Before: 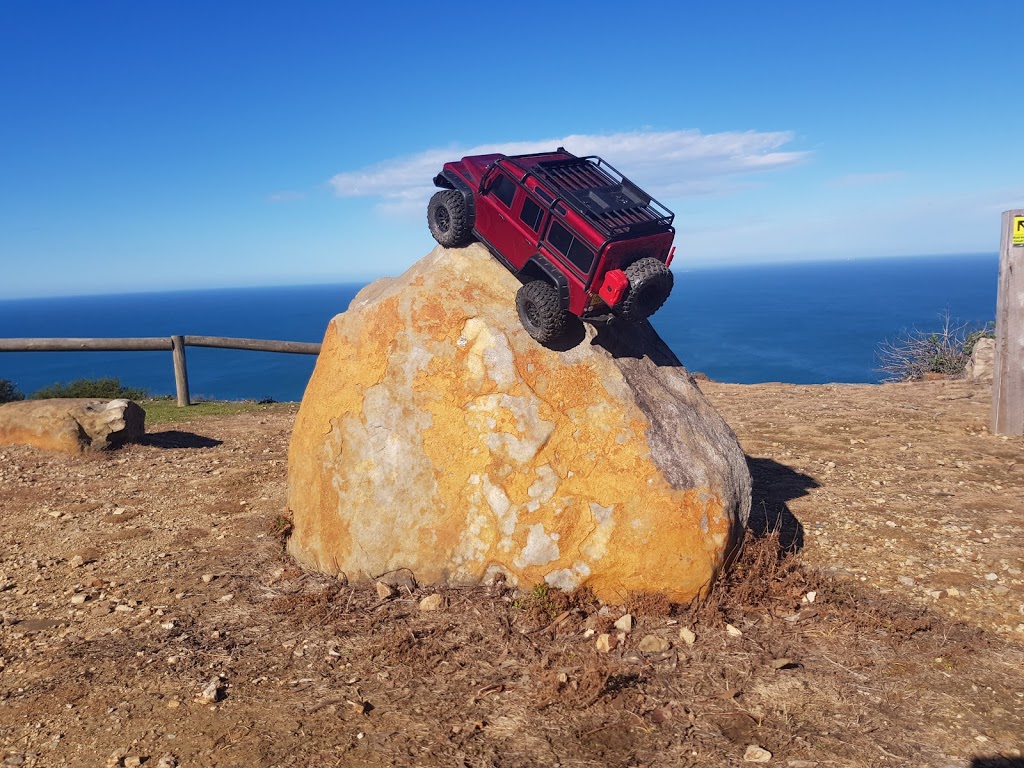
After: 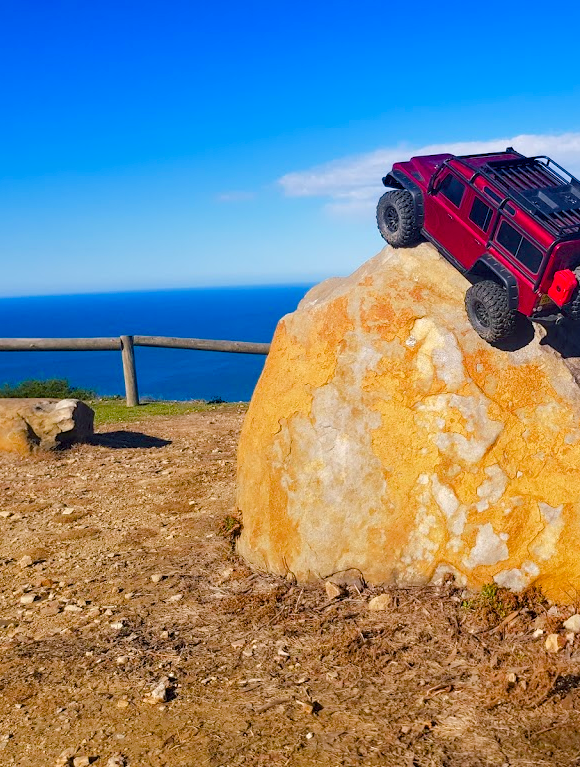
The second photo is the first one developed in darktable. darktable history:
color balance rgb: shadows lift › chroma 2.819%, shadows lift › hue 191.13°, perceptual saturation grading › global saturation 35.126%, perceptual saturation grading › highlights -25.572%, perceptual saturation grading › shadows 49.473%, perceptual brilliance grading › mid-tones 9.65%, perceptual brilliance grading › shadows 14.599%
contrast equalizer: y [[0.609, 0.611, 0.615, 0.613, 0.607, 0.603], [0.504, 0.498, 0.496, 0.499, 0.506, 0.516], [0 ×6], [0 ×6], [0 ×6]], mix 0.152
crop: left 5.069%, right 38.286%
